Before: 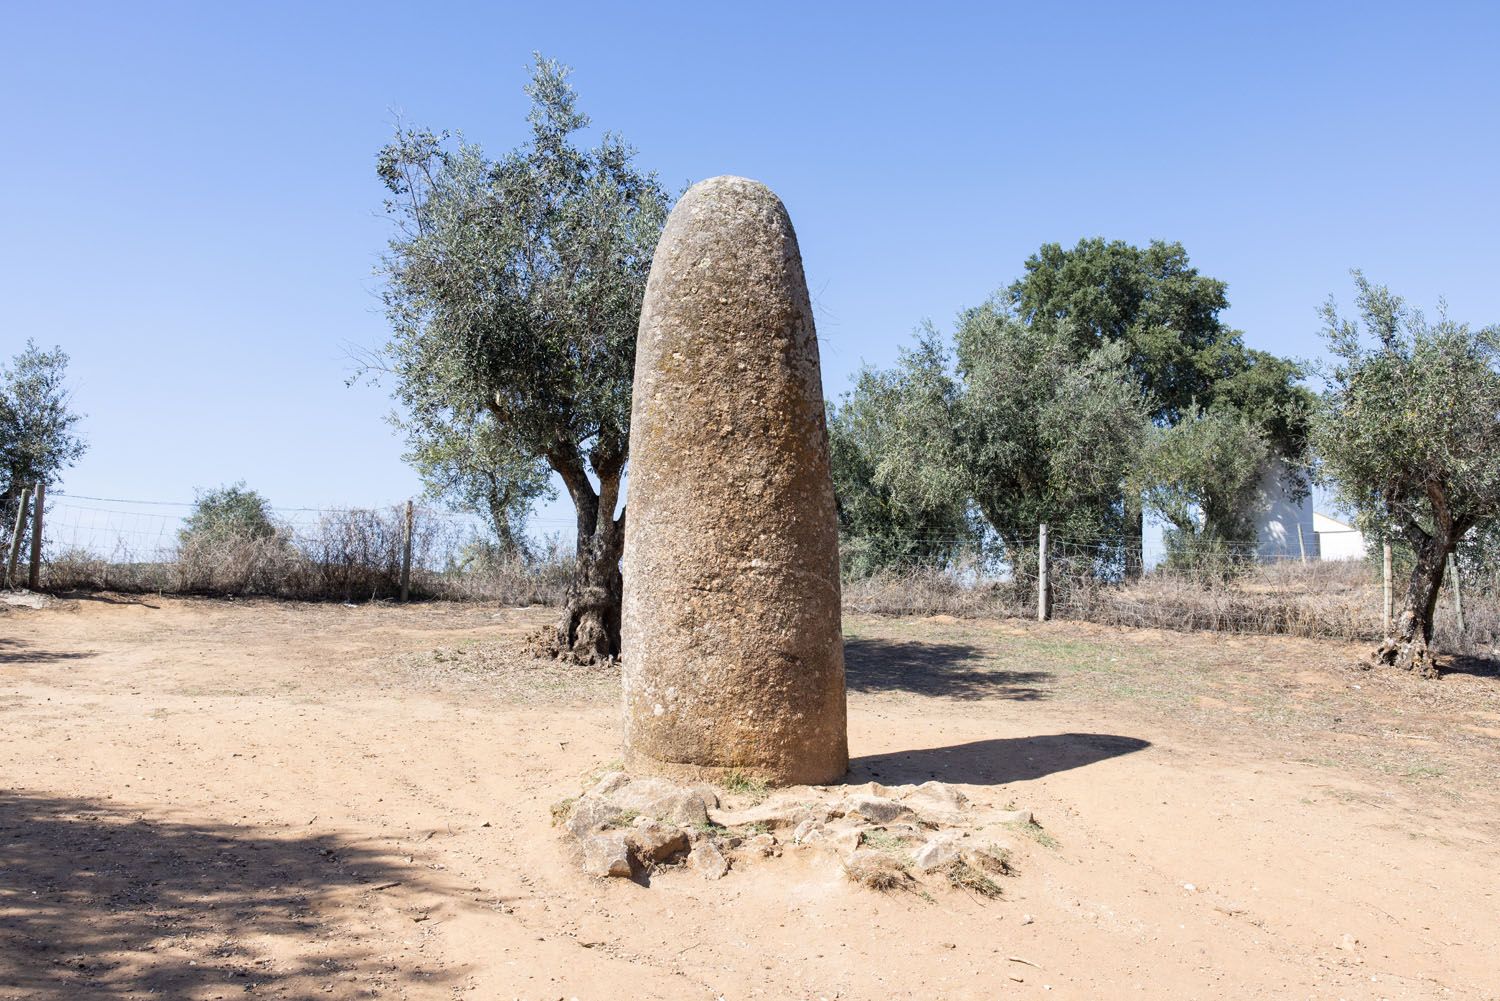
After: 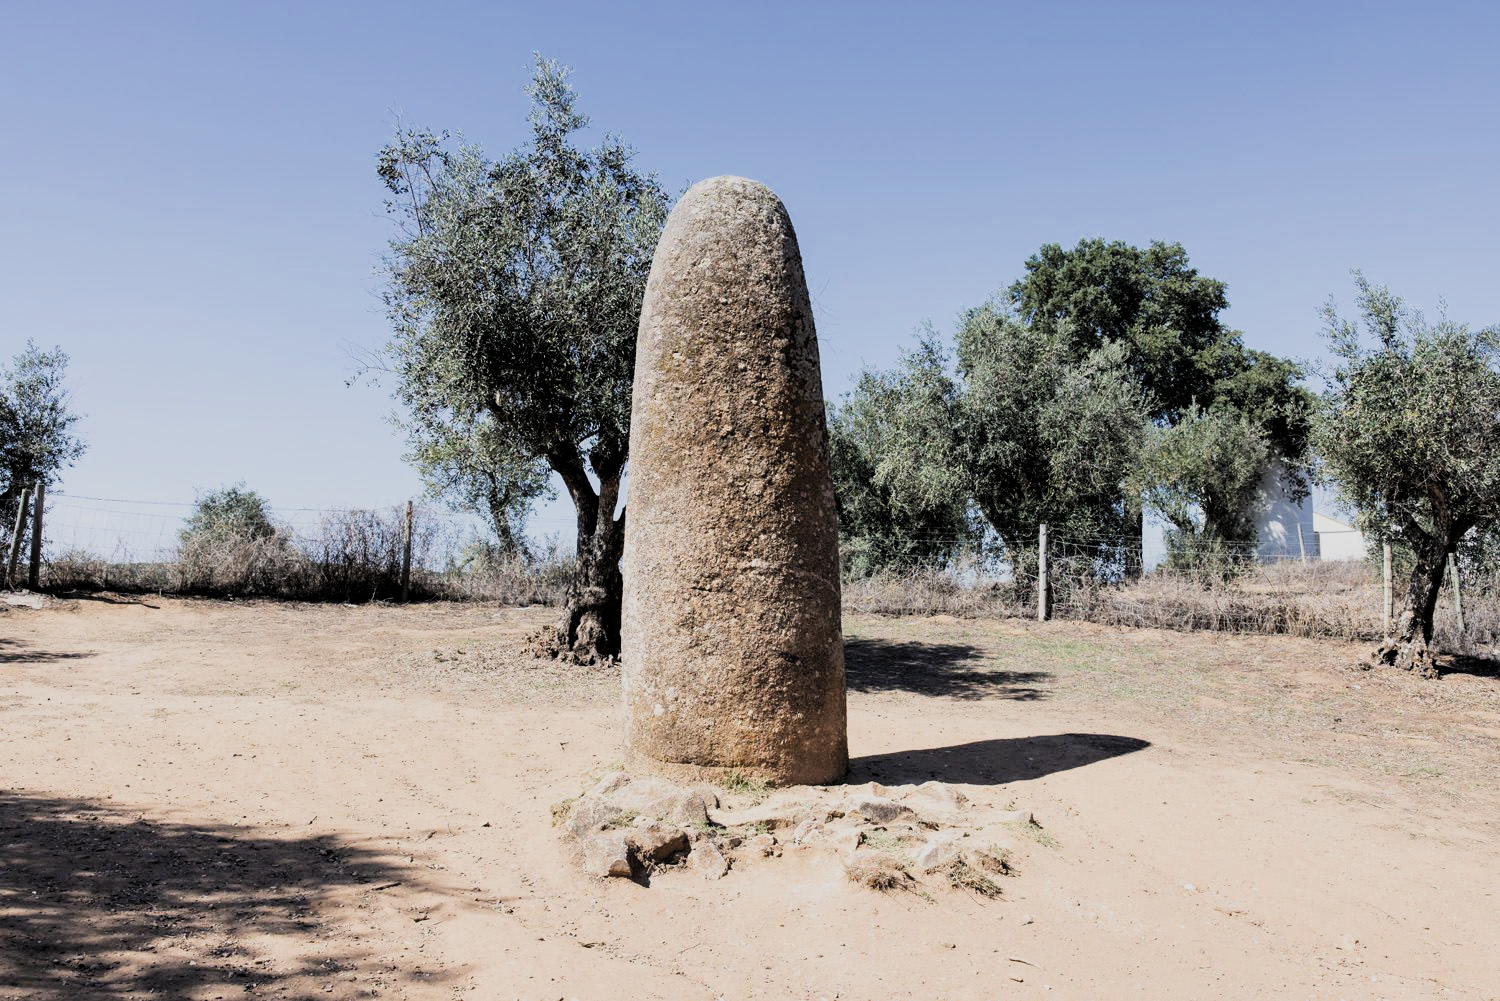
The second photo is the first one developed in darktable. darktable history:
tone curve: curves: ch0 [(0, 0) (0.227, 0.17) (0.766, 0.774) (1, 1)]; ch1 [(0, 0) (0.114, 0.127) (0.437, 0.452) (0.498, 0.498) (0.529, 0.541) (0.579, 0.589) (1, 1)]; ch2 [(0, 0) (0.233, 0.259) (0.493, 0.492) (0.587, 0.573) (1, 1)], color space Lab, linked channels, preserve colors none
filmic rgb: black relative exposure -5.11 EV, white relative exposure 3.99 EV, hardness 2.9, contrast 1.183, add noise in highlights 0, color science v3 (2019), use custom middle-gray values true, contrast in highlights soft
